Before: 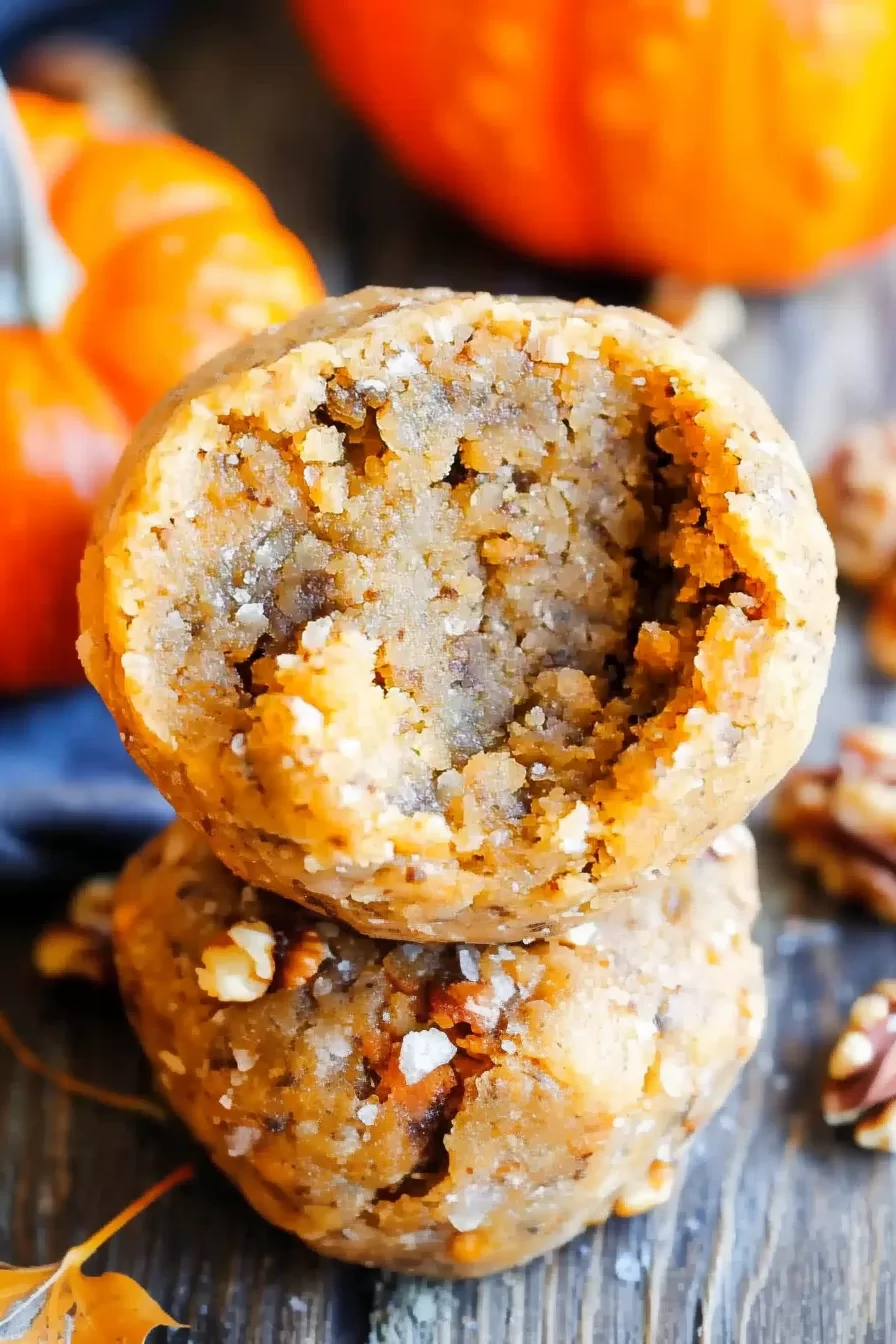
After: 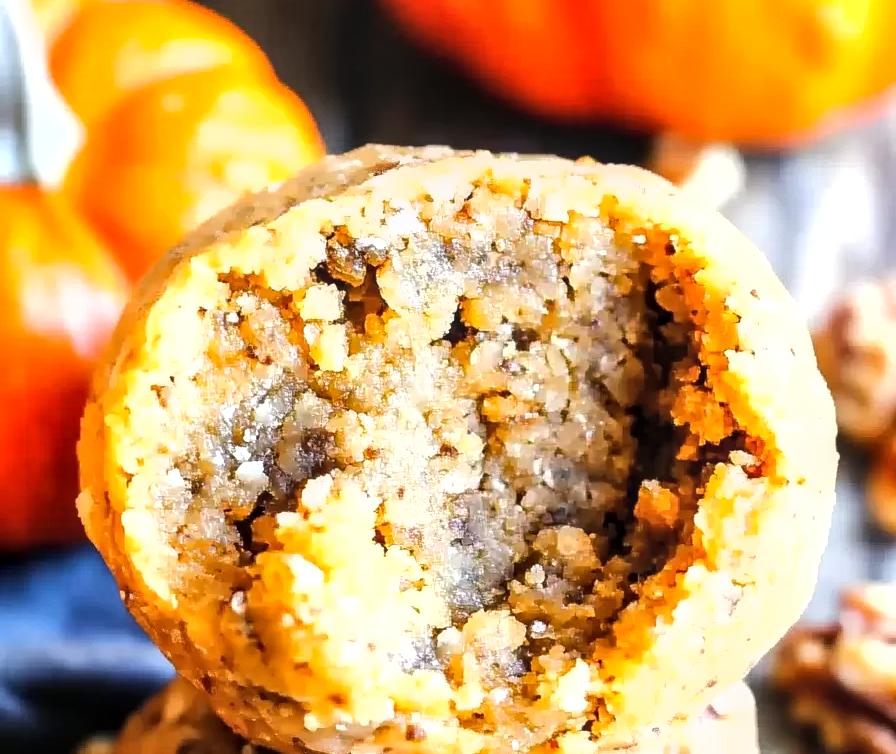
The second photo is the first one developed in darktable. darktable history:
local contrast: on, module defaults
shadows and highlights: radius 125.46, shadows 21.19, highlights -21.19, low approximation 0.01
crop and rotate: top 10.605%, bottom 33.274%
tone equalizer: -8 EV -0.75 EV, -7 EV -0.7 EV, -6 EV -0.6 EV, -5 EV -0.4 EV, -3 EV 0.4 EV, -2 EV 0.6 EV, -1 EV 0.7 EV, +0 EV 0.75 EV, edges refinement/feathering 500, mask exposure compensation -1.57 EV, preserve details no
